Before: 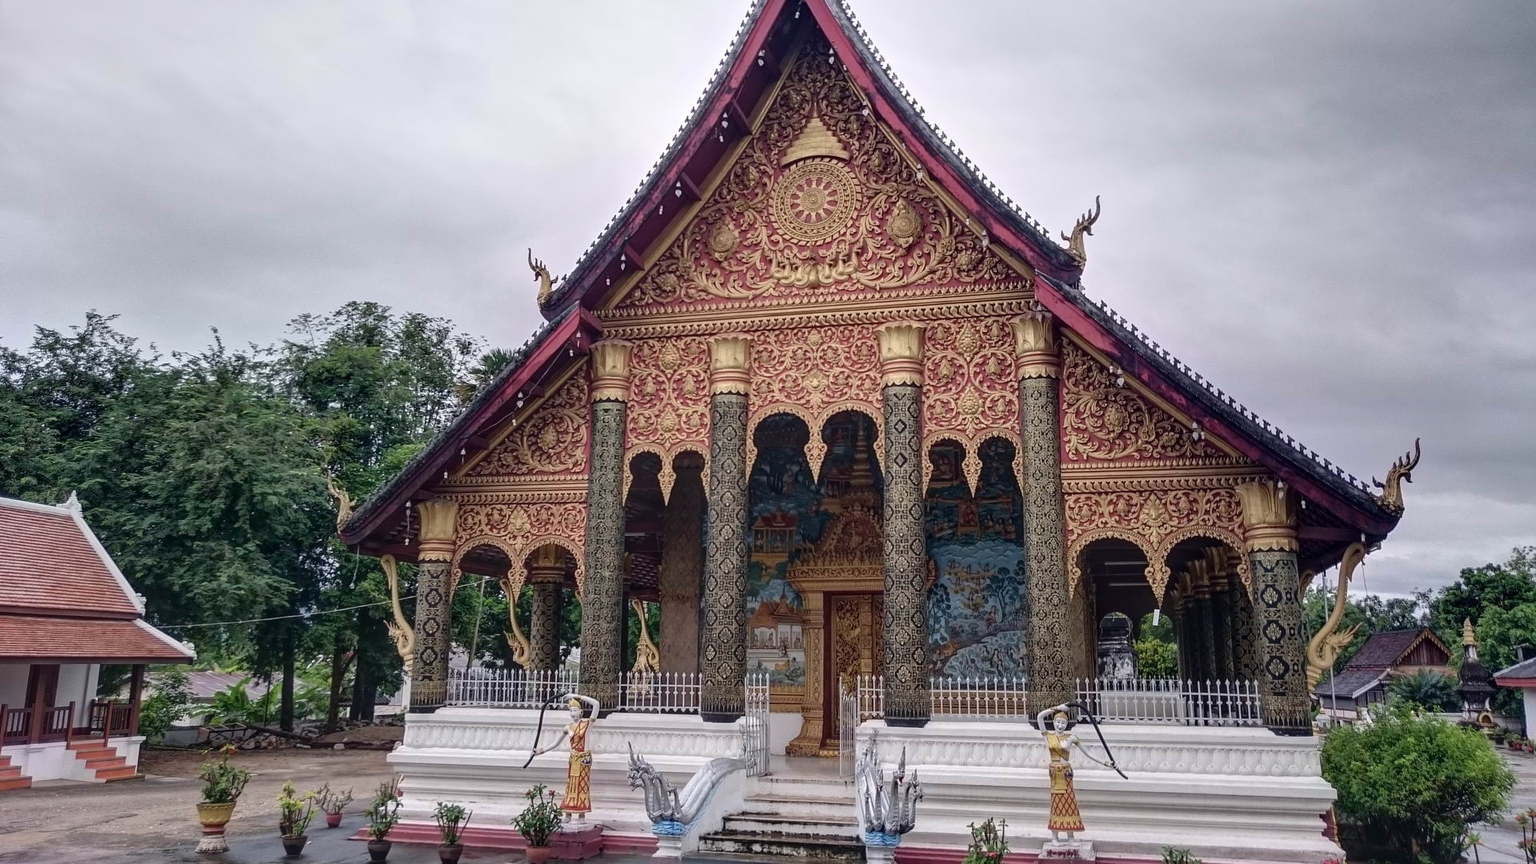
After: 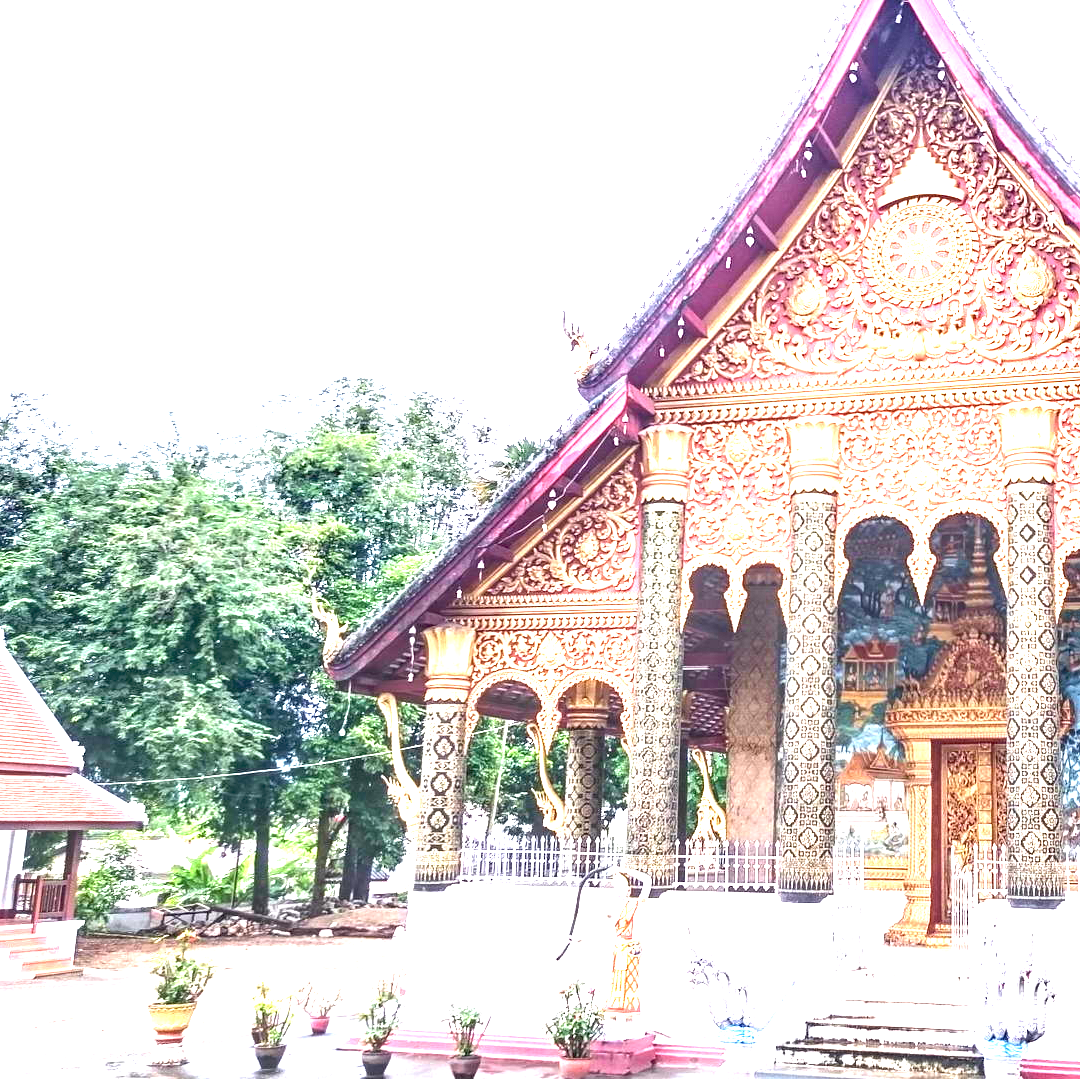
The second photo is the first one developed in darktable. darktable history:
exposure: black level correction 0, exposure 1.2 EV, compensate exposure bias true, compensate highlight preservation false
crop: left 5.114%, right 38.589%
